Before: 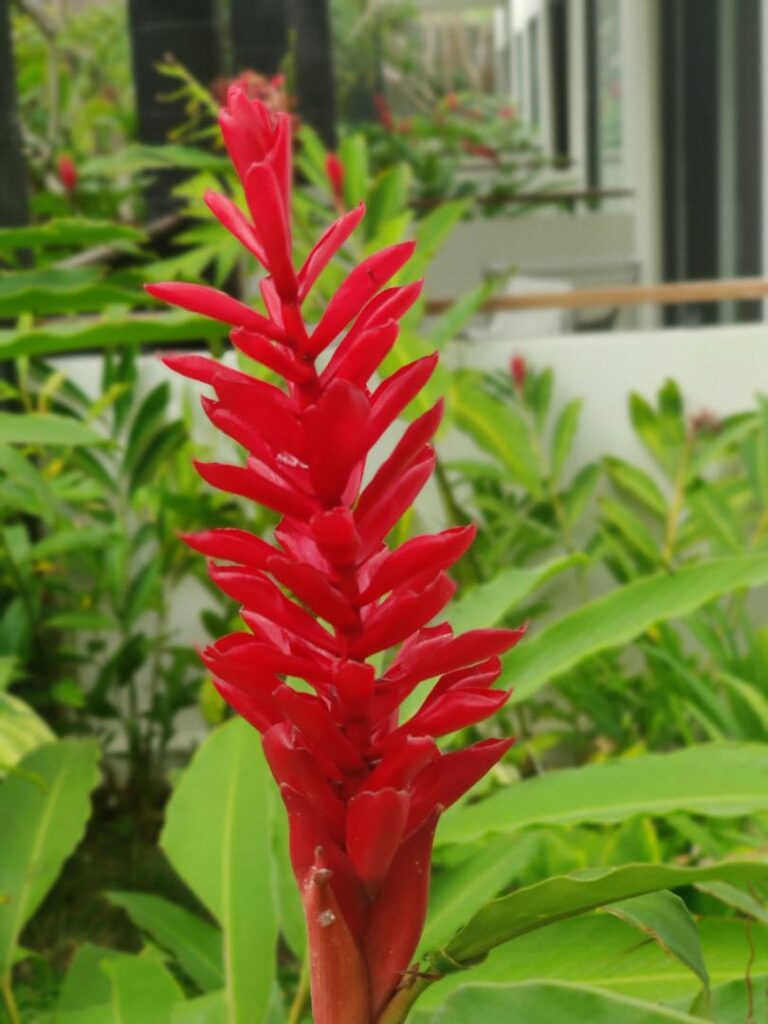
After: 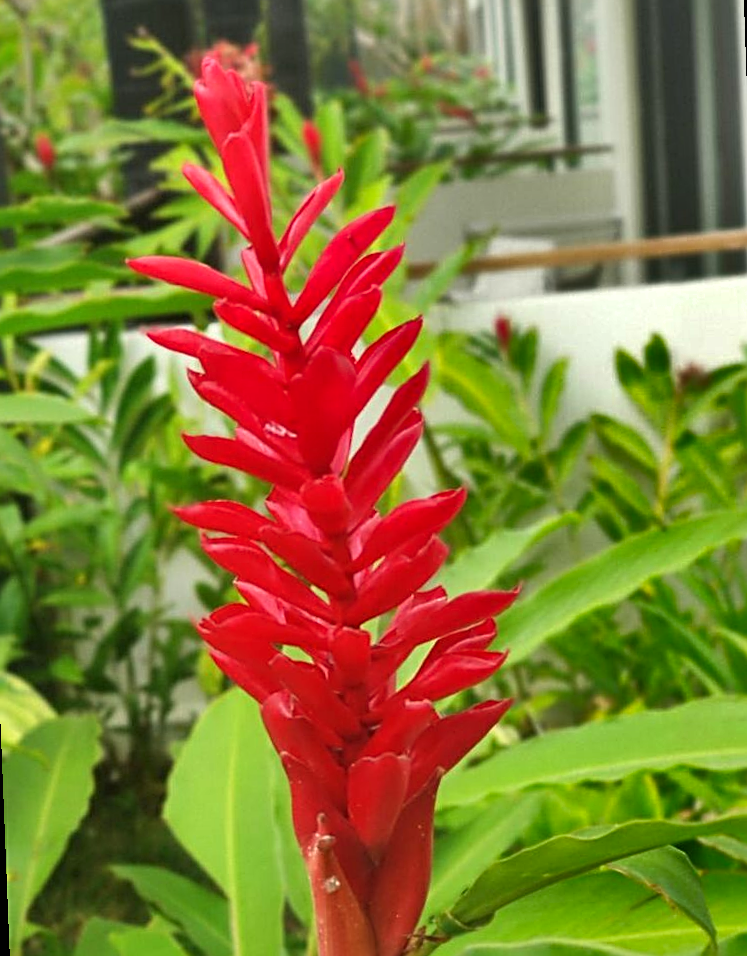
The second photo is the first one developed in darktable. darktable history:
exposure: black level correction 0, exposure 0.5 EV, compensate exposure bias true, compensate highlight preservation false
shadows and highlights: shadows 19.13, highlights -83.41, soften with gaussian
rotate and perspective: rotation -2.12°, lens shift (vertical) 0.009, lens shift (horizontal) -0.008, automatic cropping original format, crop left 0.036, crop right 0.964, crop top 0.05, crop bottom 0.959
sharpen: radius 2.531, amount 0.628
white balance: red 1, blue 1
